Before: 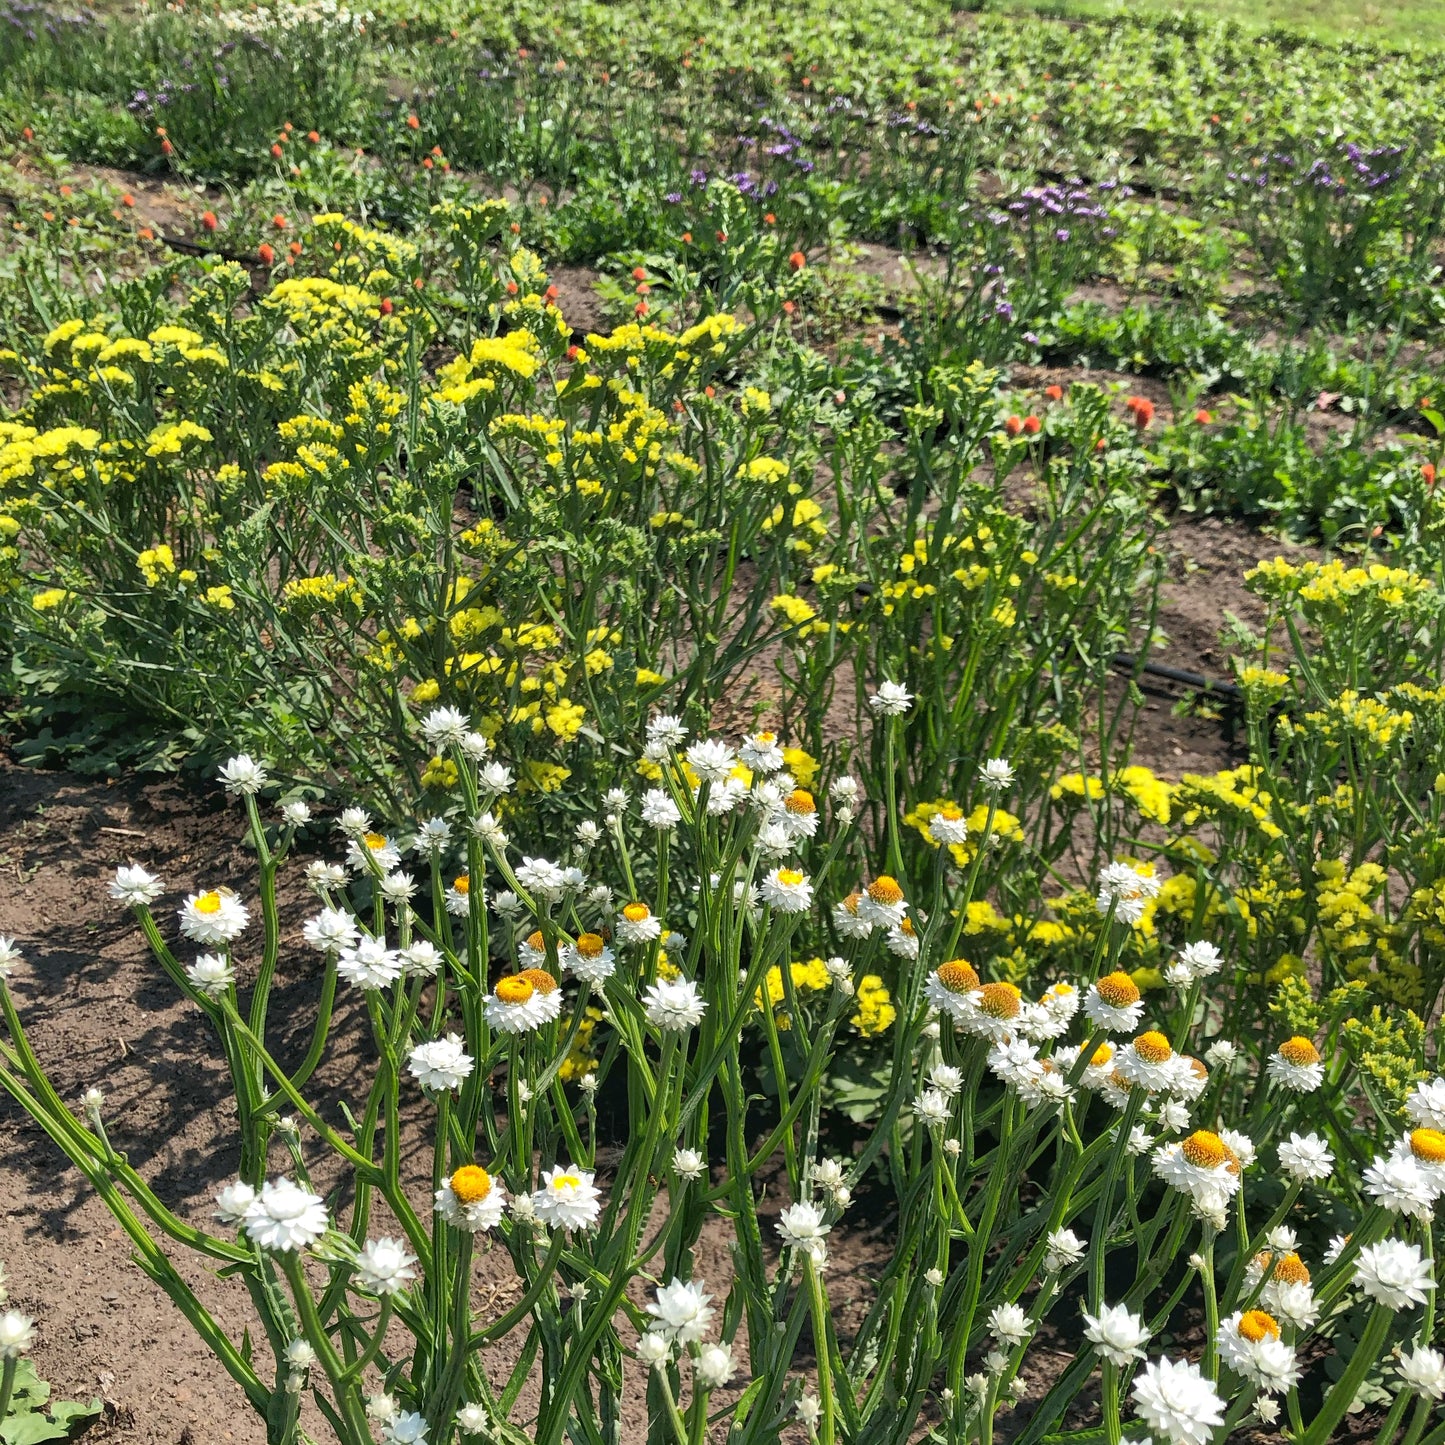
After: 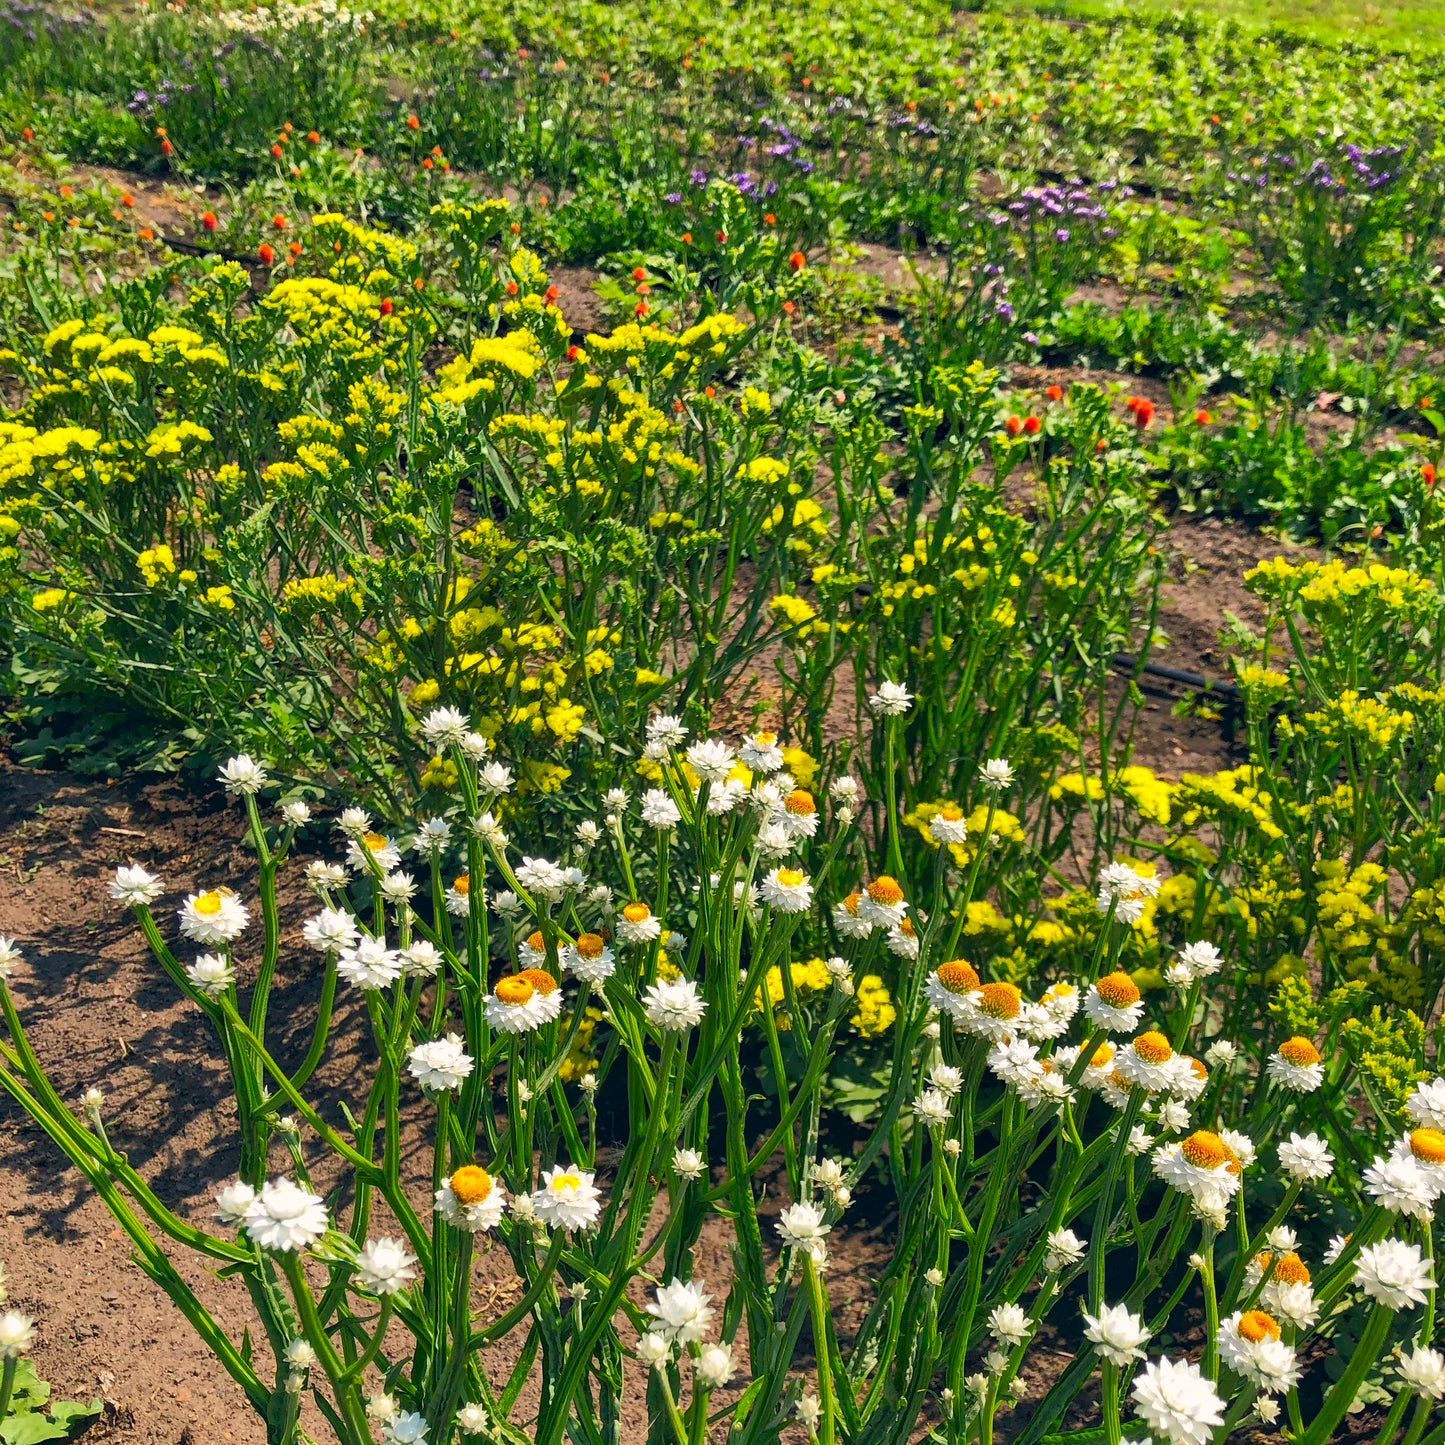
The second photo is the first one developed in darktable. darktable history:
contrast brightness saturation: brightness -0.02, saturation 0.35
color balance rgb: shadows lift › hue 87.51°, highlights gain › chroma 1.62%, highlights gain › hue 55.1°, global offset › chroma 0.06%, global offset › hue 253.66°, linear chroma grading › global chroma 0.5%, perceptual saturation grading › global saturation 16.38%
